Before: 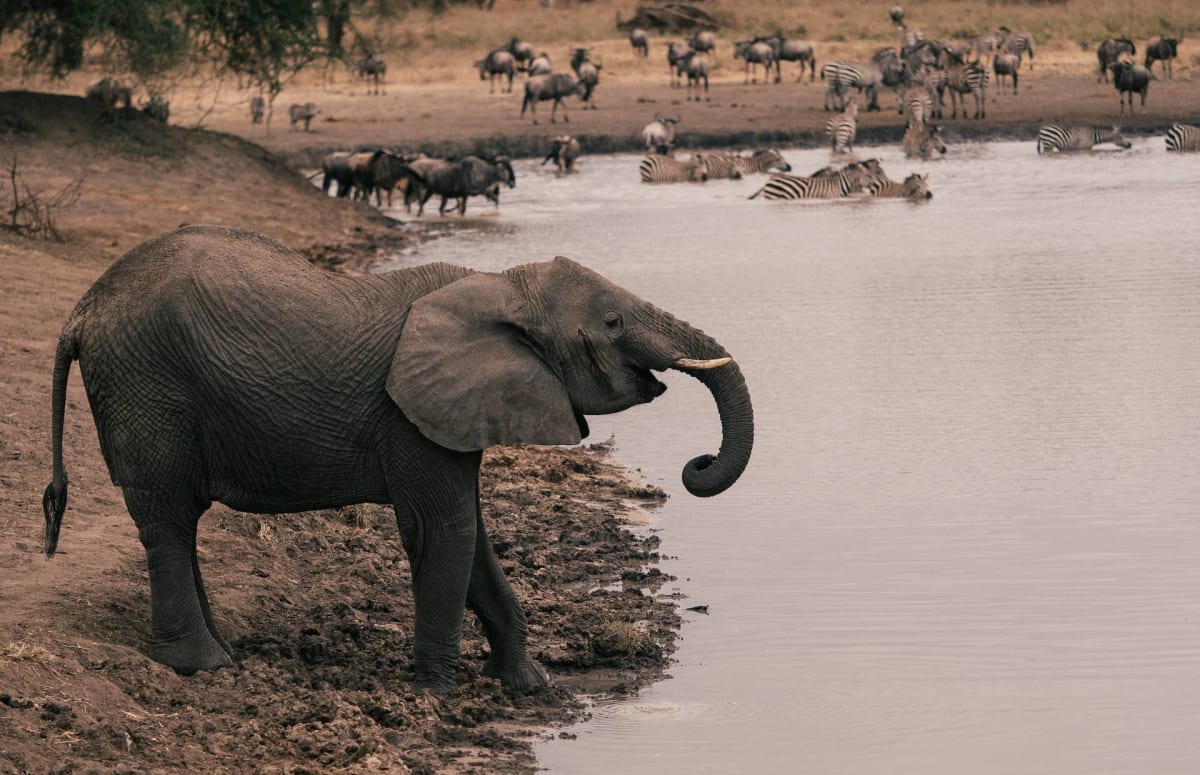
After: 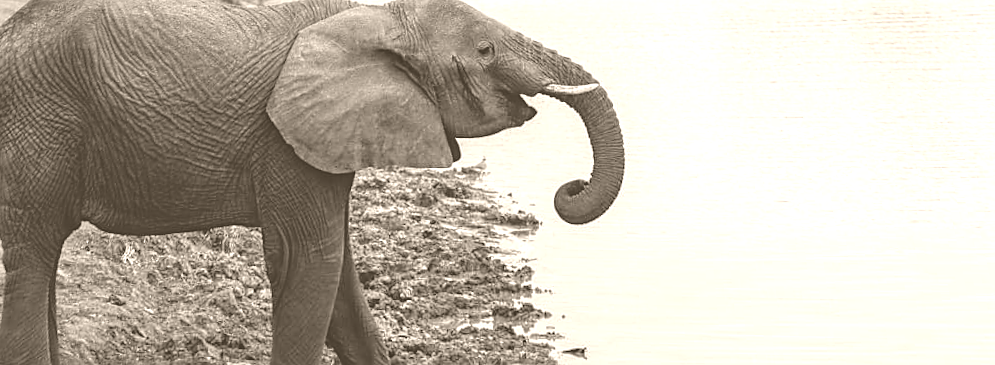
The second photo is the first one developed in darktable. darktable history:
colorize: hue 34.49°, saturation 35.33%, source mix 100%, version 1
rotate and perspective: rotation 0.72°, lens shift (vertical) -0.352, lens shift (horizontal) -0.051, crop left 0.152, crop right 0.859, crop top 0.019, crop bottom 0.964
crop and rotate: top 26.056%, bottom 25.543%
color contrast: green-magenta contrast 1.1, blue-yellow contrast 1.1, unbound 0
exposure: compensate highlight preservation false
local contrast: on, module defaults
sharpen: on, module defaults
color correction: saturation 1.11
